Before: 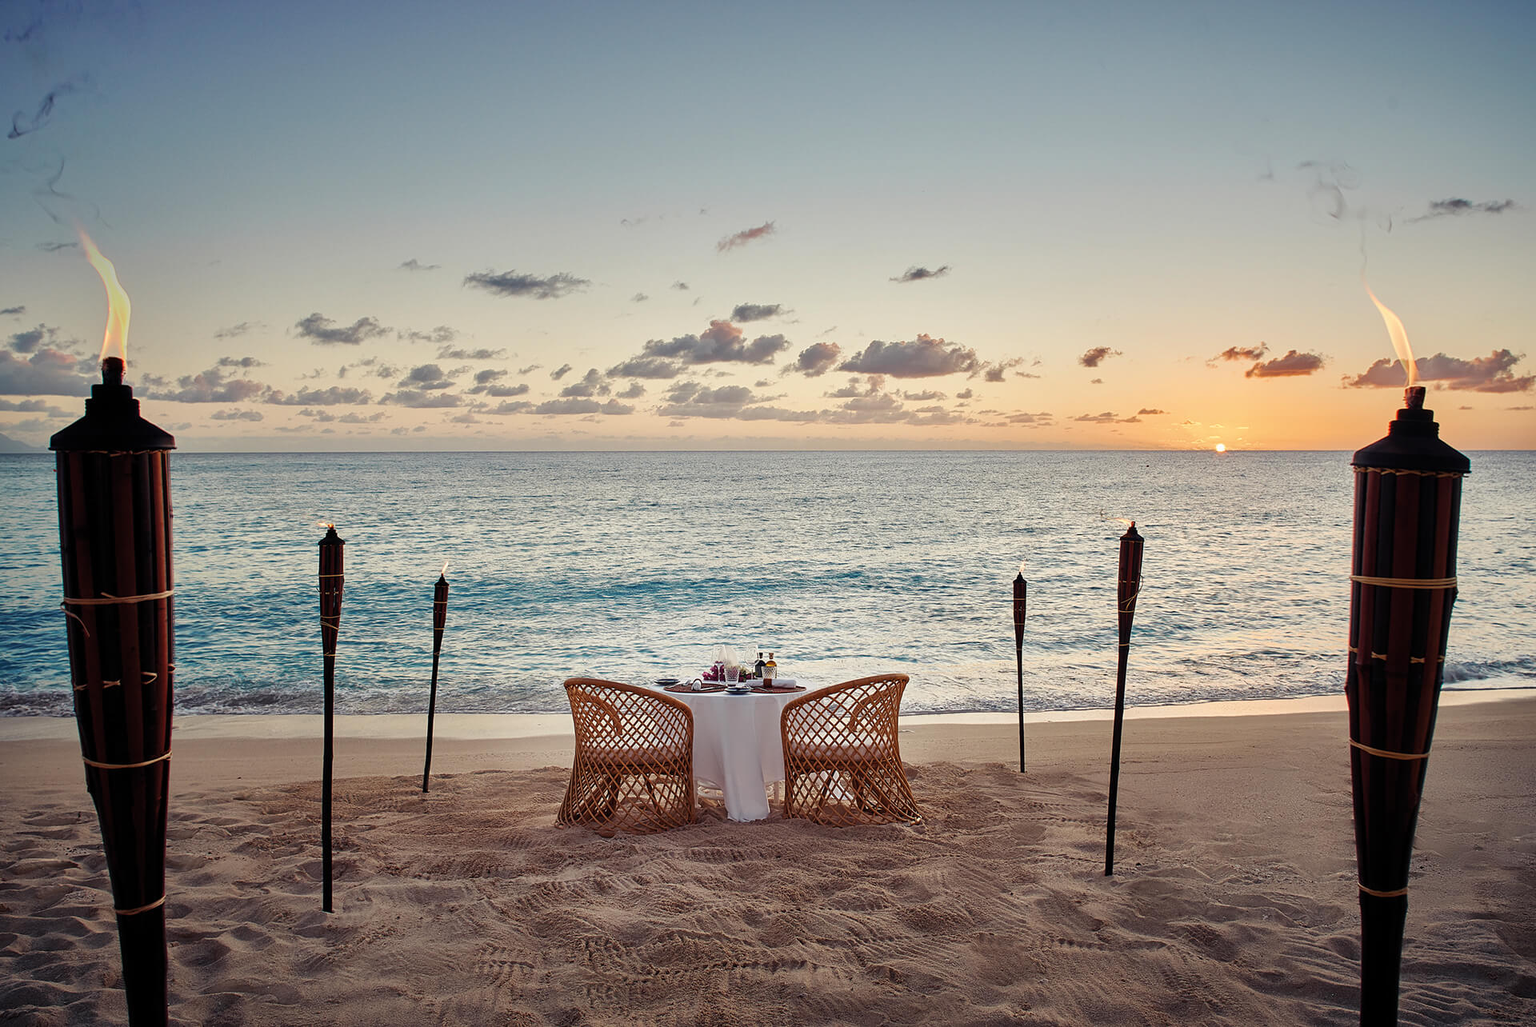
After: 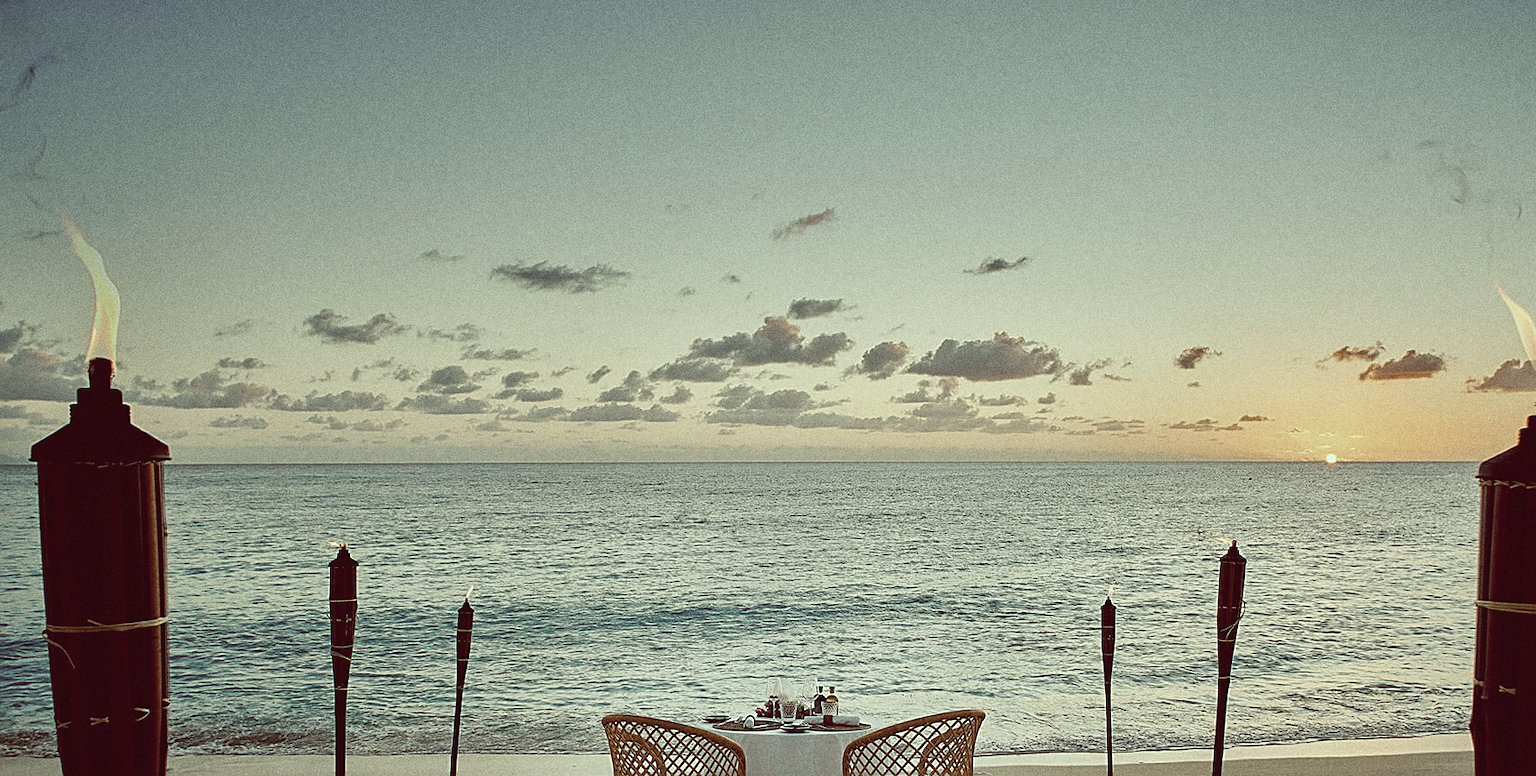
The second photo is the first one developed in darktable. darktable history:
sharpen: on, module defaults
grain: coarseness 0.09 ISO, strength 40%
contrast brightness saturation: contrast -0.05, saturation -0.41
color balance: lift [1, 1.015, 0.987, 0.985], gamma [1, 0.959, 1.042, 0.958], gain [0.927, 0.938, 1.072, 0.928], contrast 1.5%
crop: left 1.509%, top 3.452%, right 7.696%, bottom 28.452%
